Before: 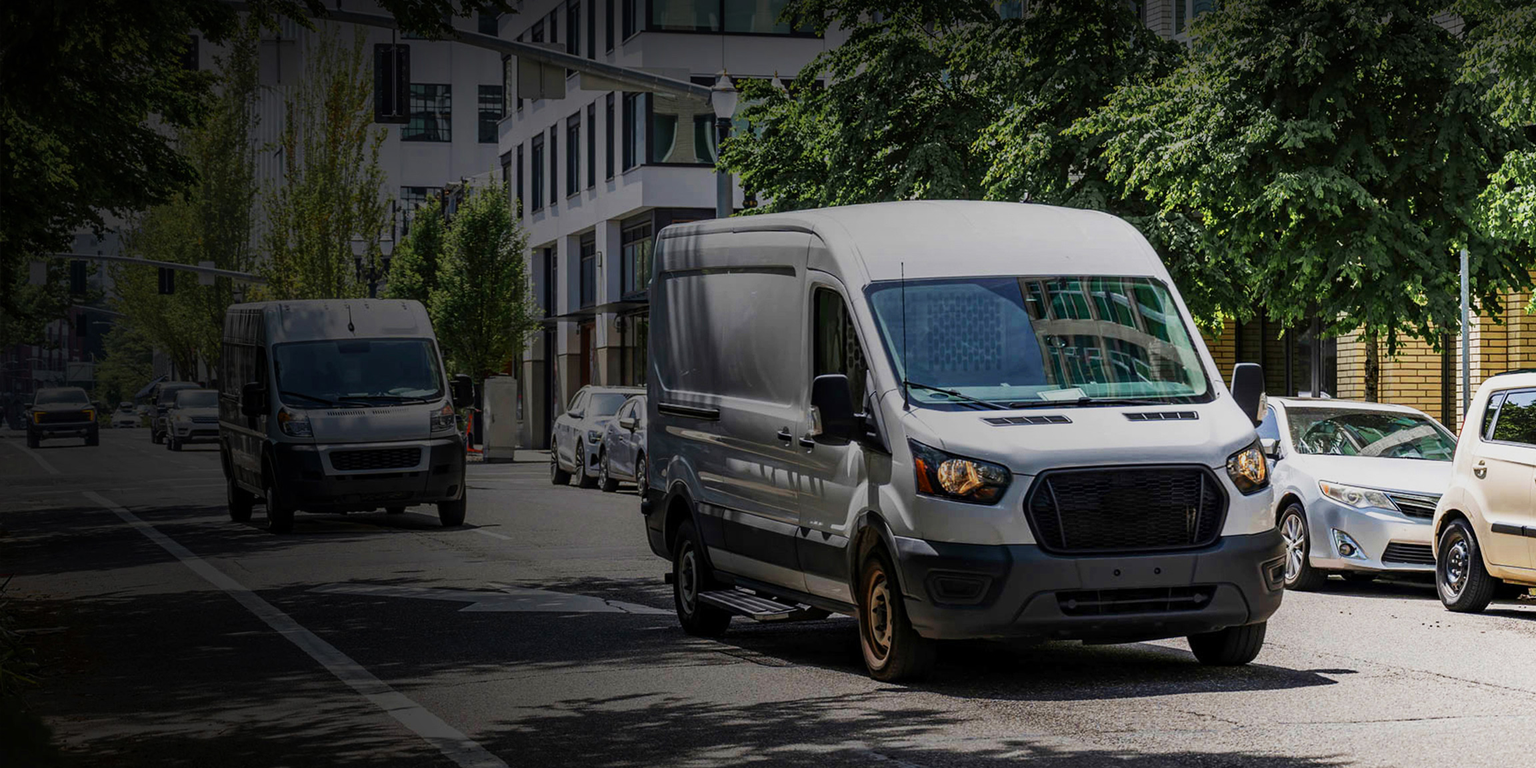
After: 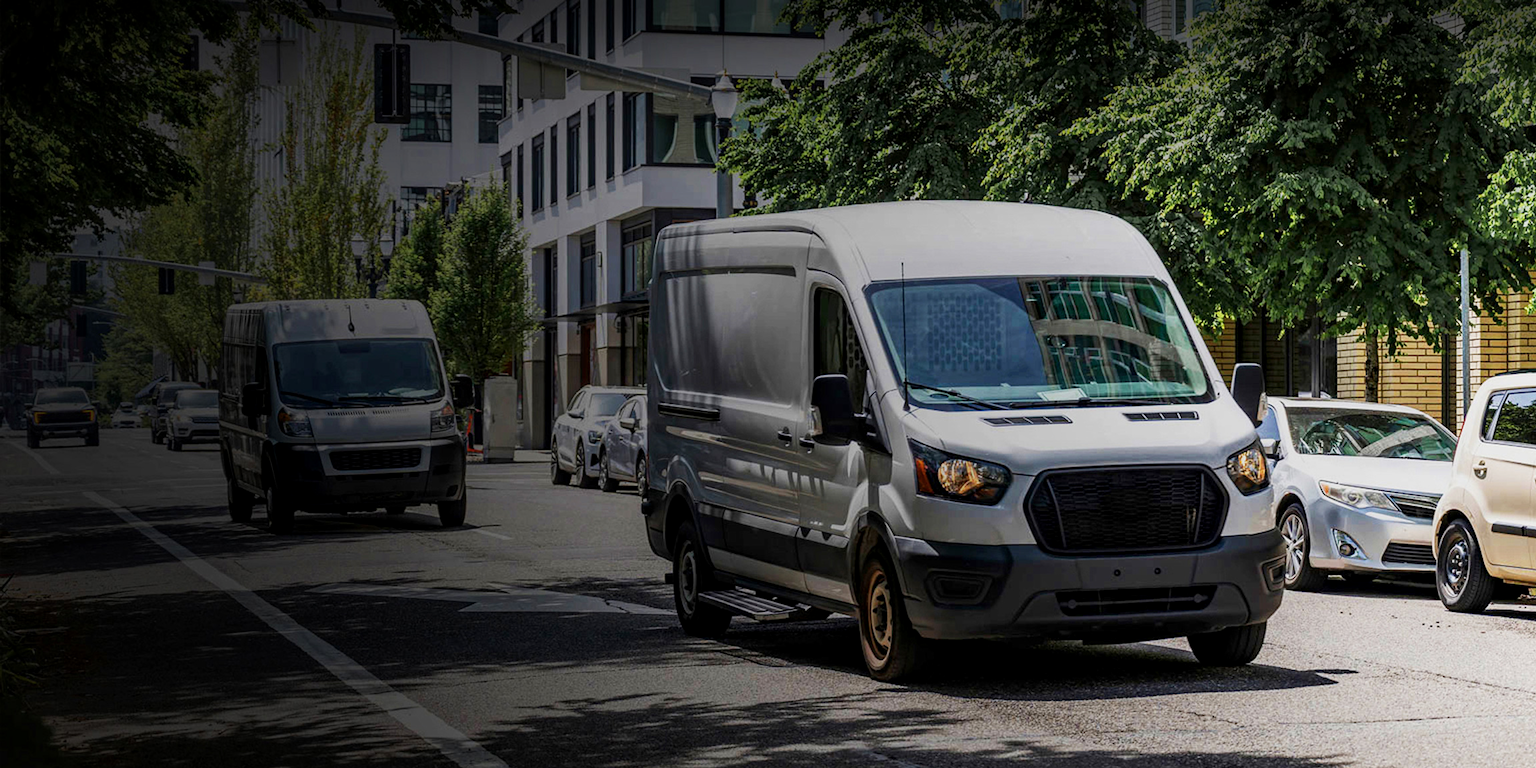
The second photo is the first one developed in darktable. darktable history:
color balance rgb: perceptual saturation grading › global saturation 0.59%, global vibrance 9.936%
local contrast: highlights 101%, shadows 103%, detail 119%, midtone range 0.2
